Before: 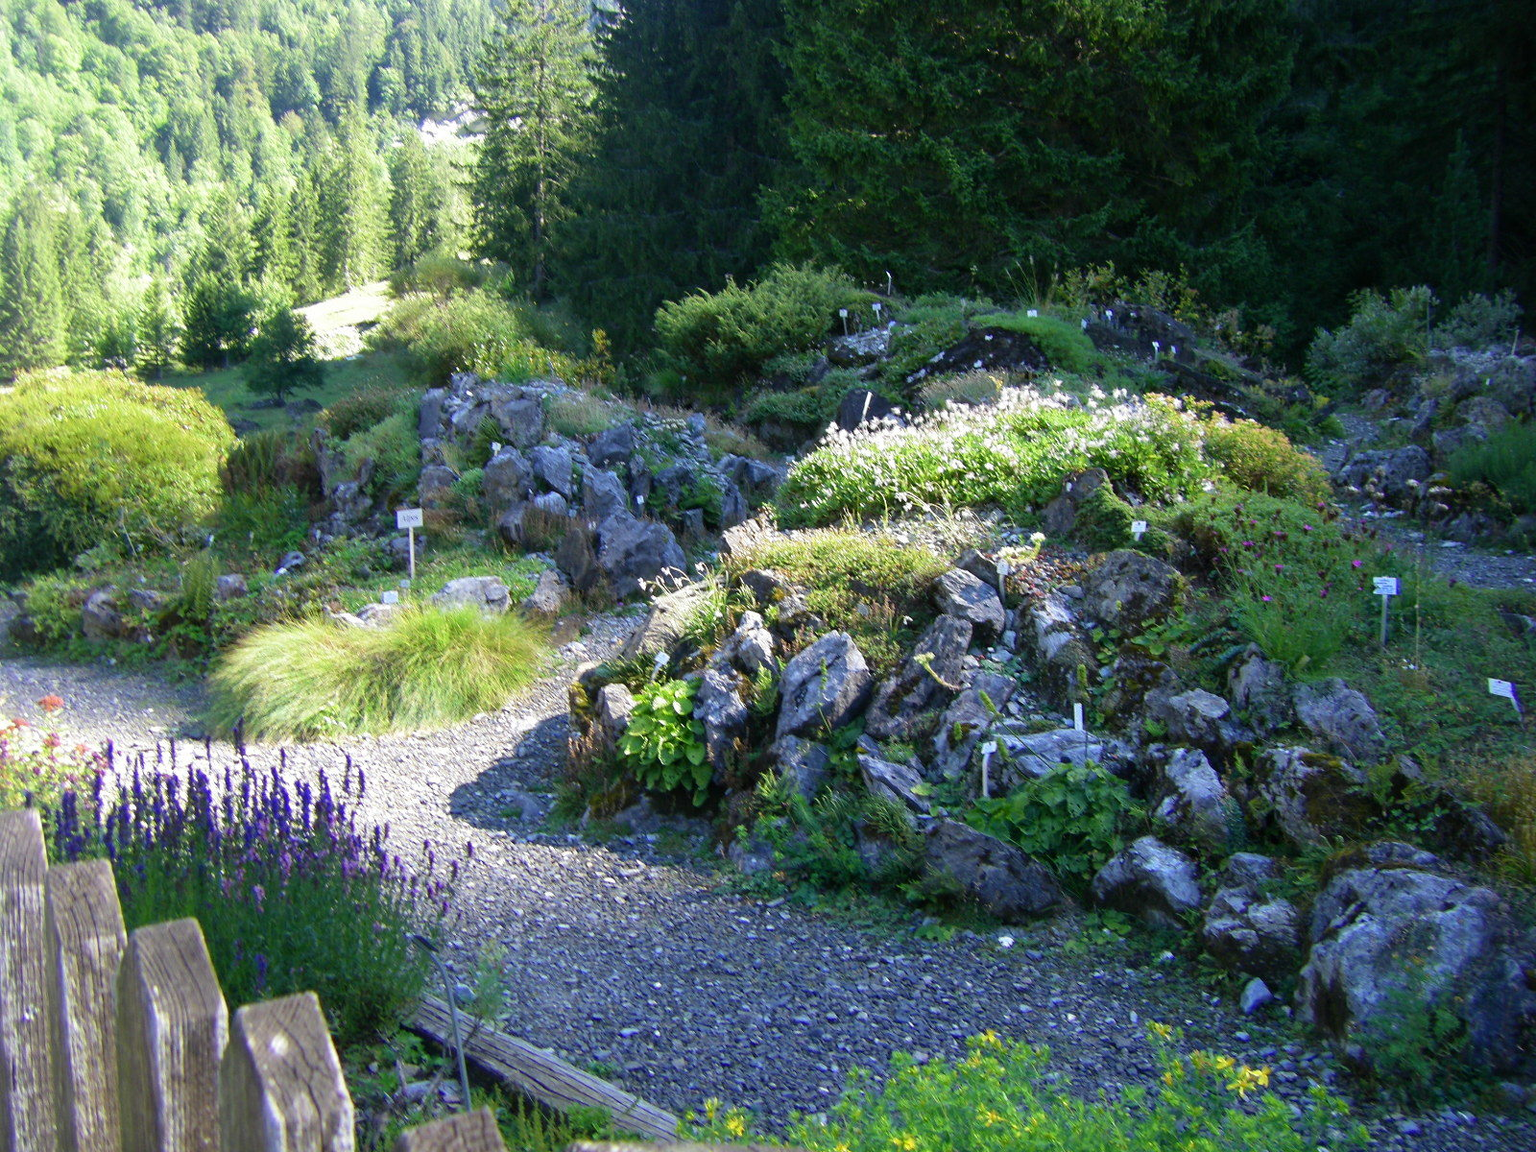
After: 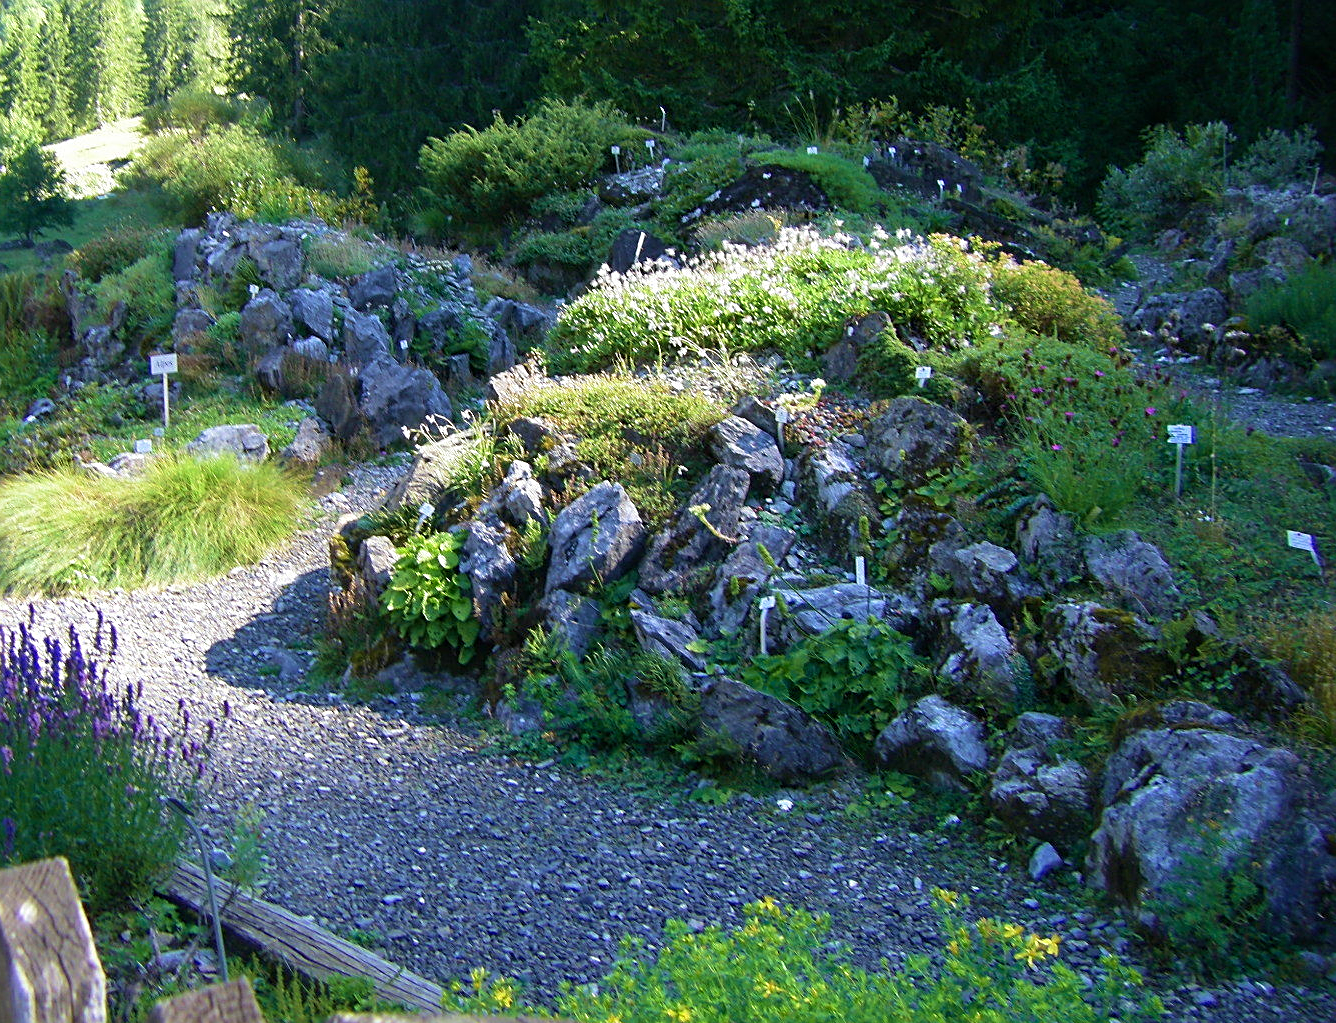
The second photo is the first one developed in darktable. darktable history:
velvia: on, module defaults
sharpen: on, module defaults
crop: left 16.478%, top 14.744%
